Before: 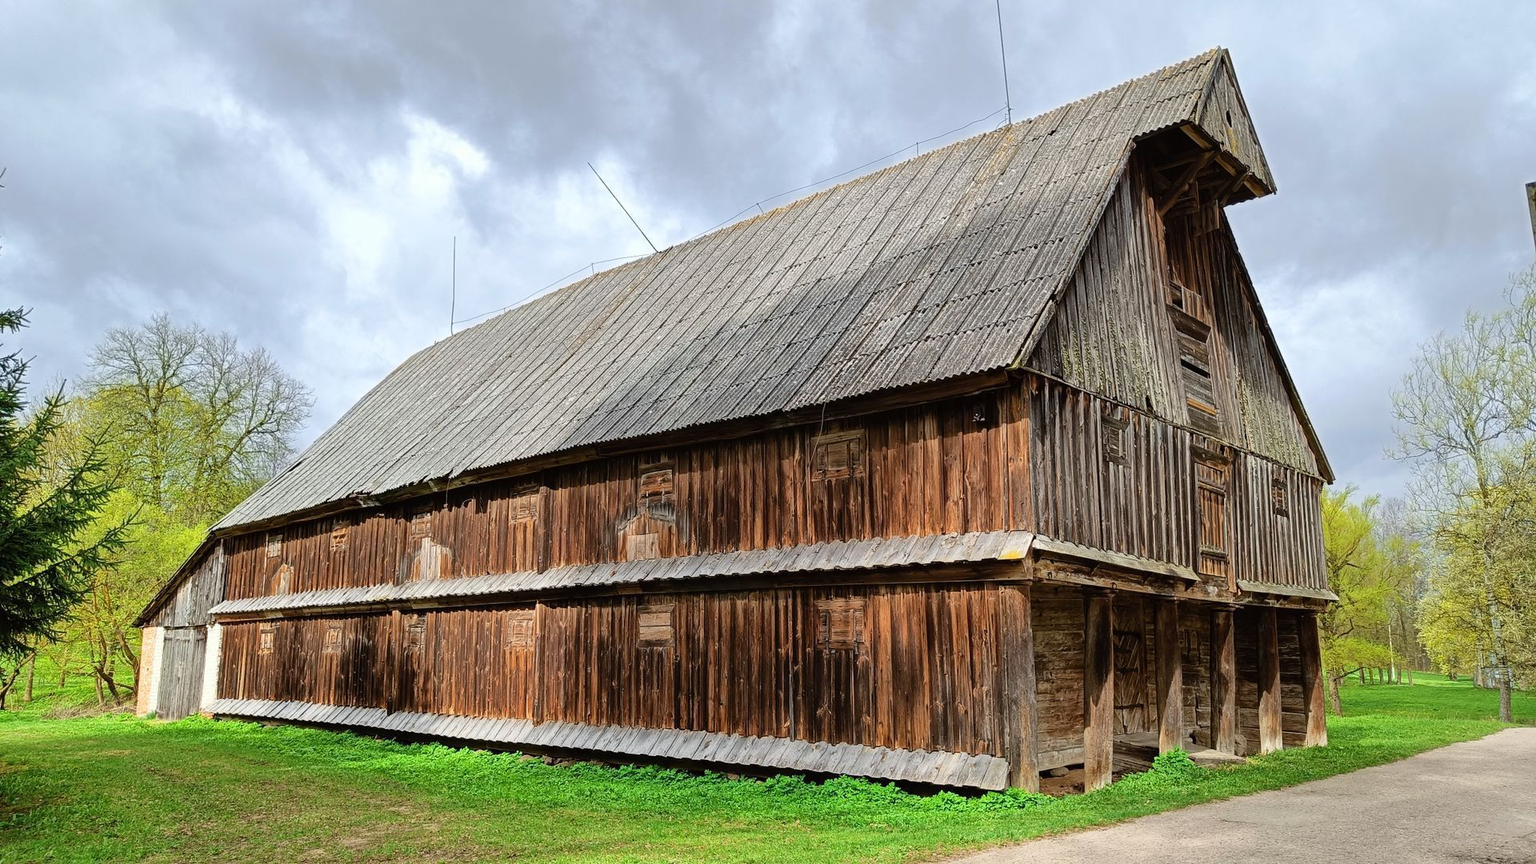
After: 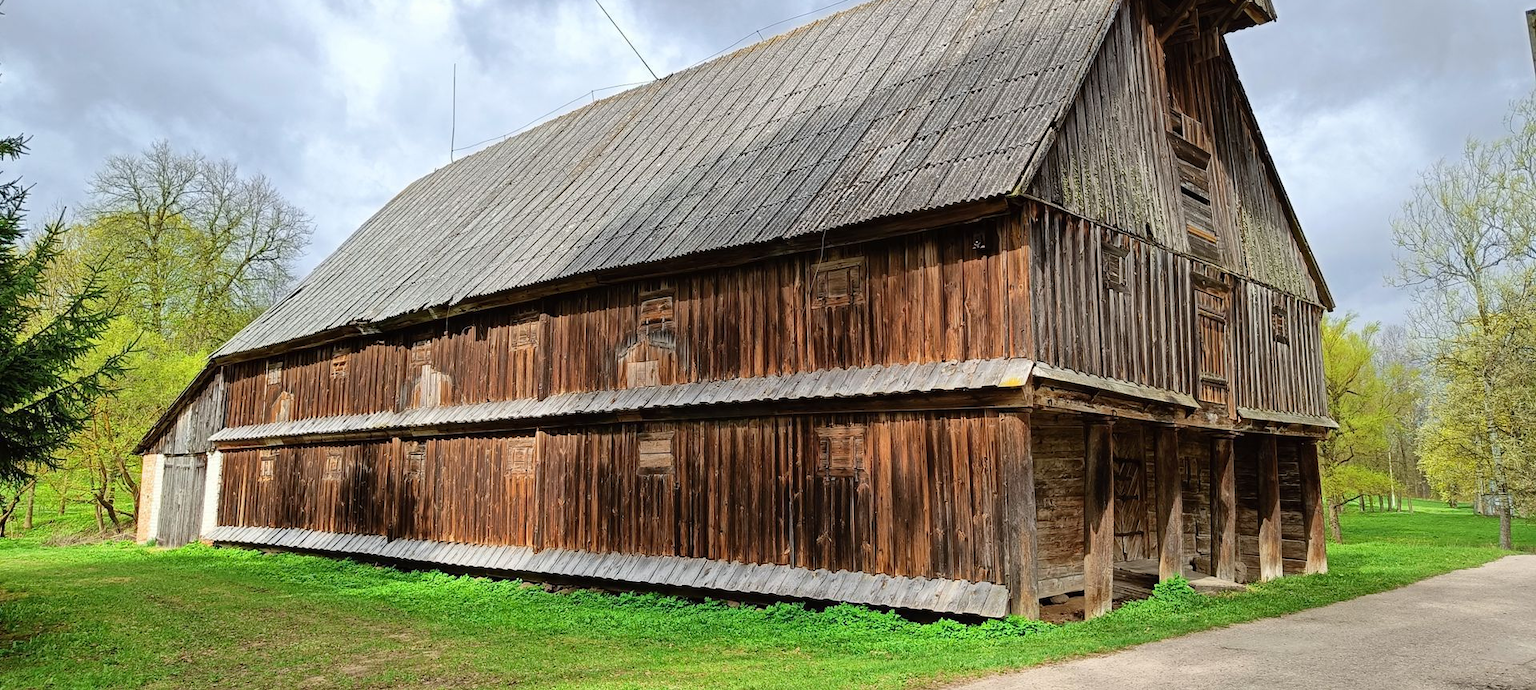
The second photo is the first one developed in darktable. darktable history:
crop and rotate: top 20.01%
